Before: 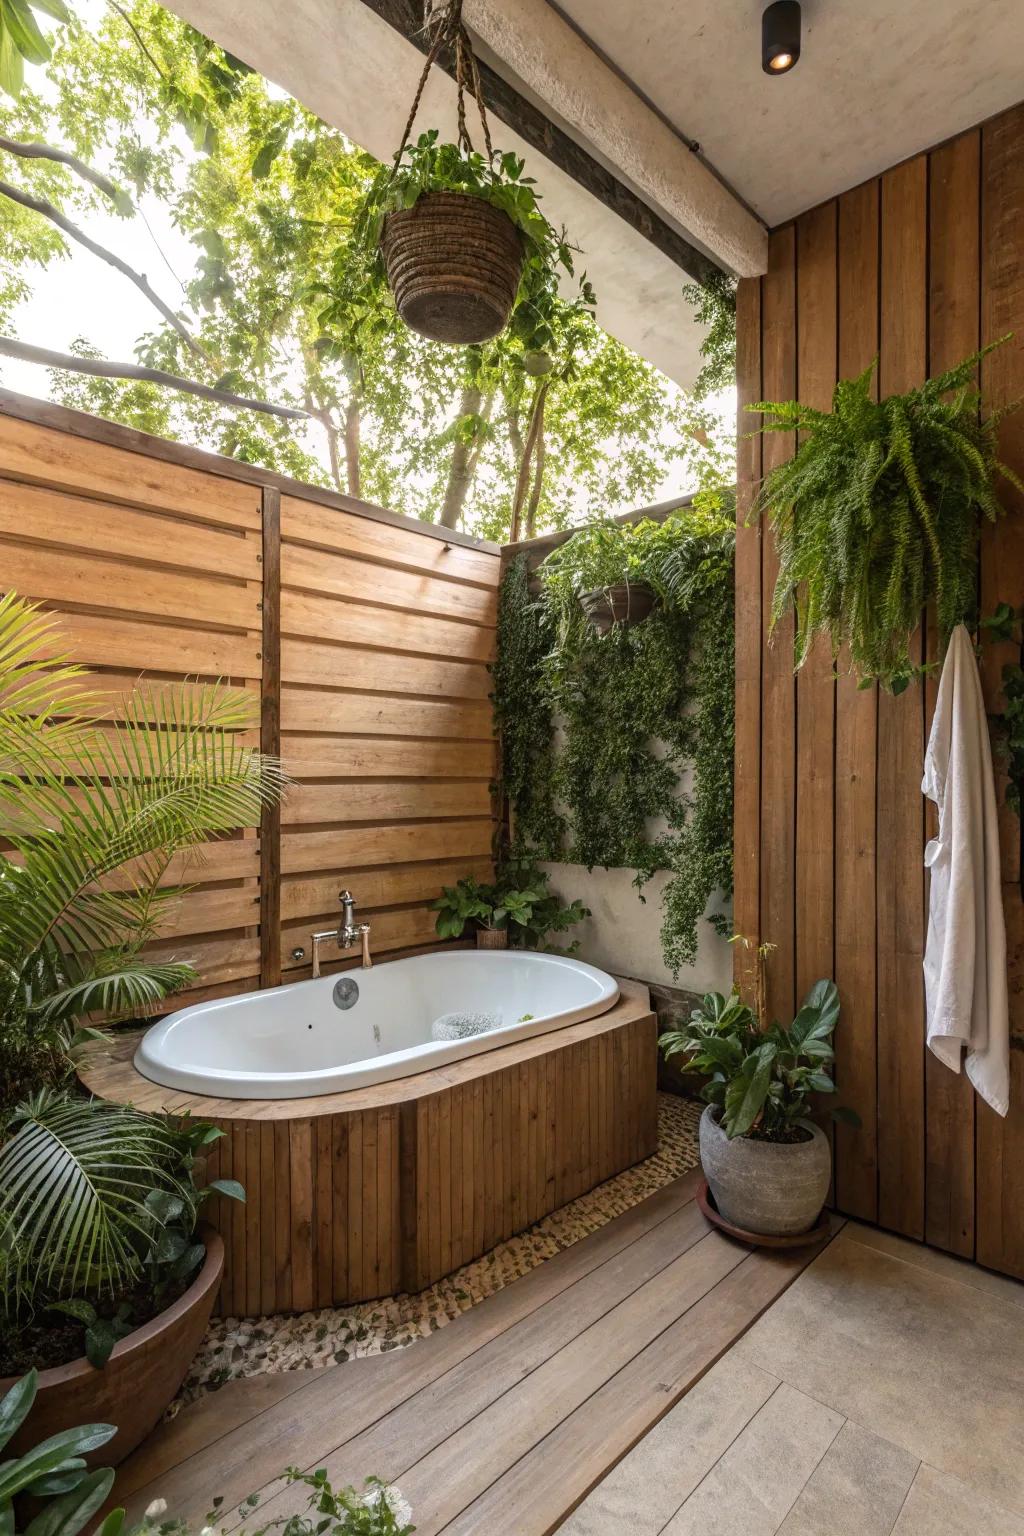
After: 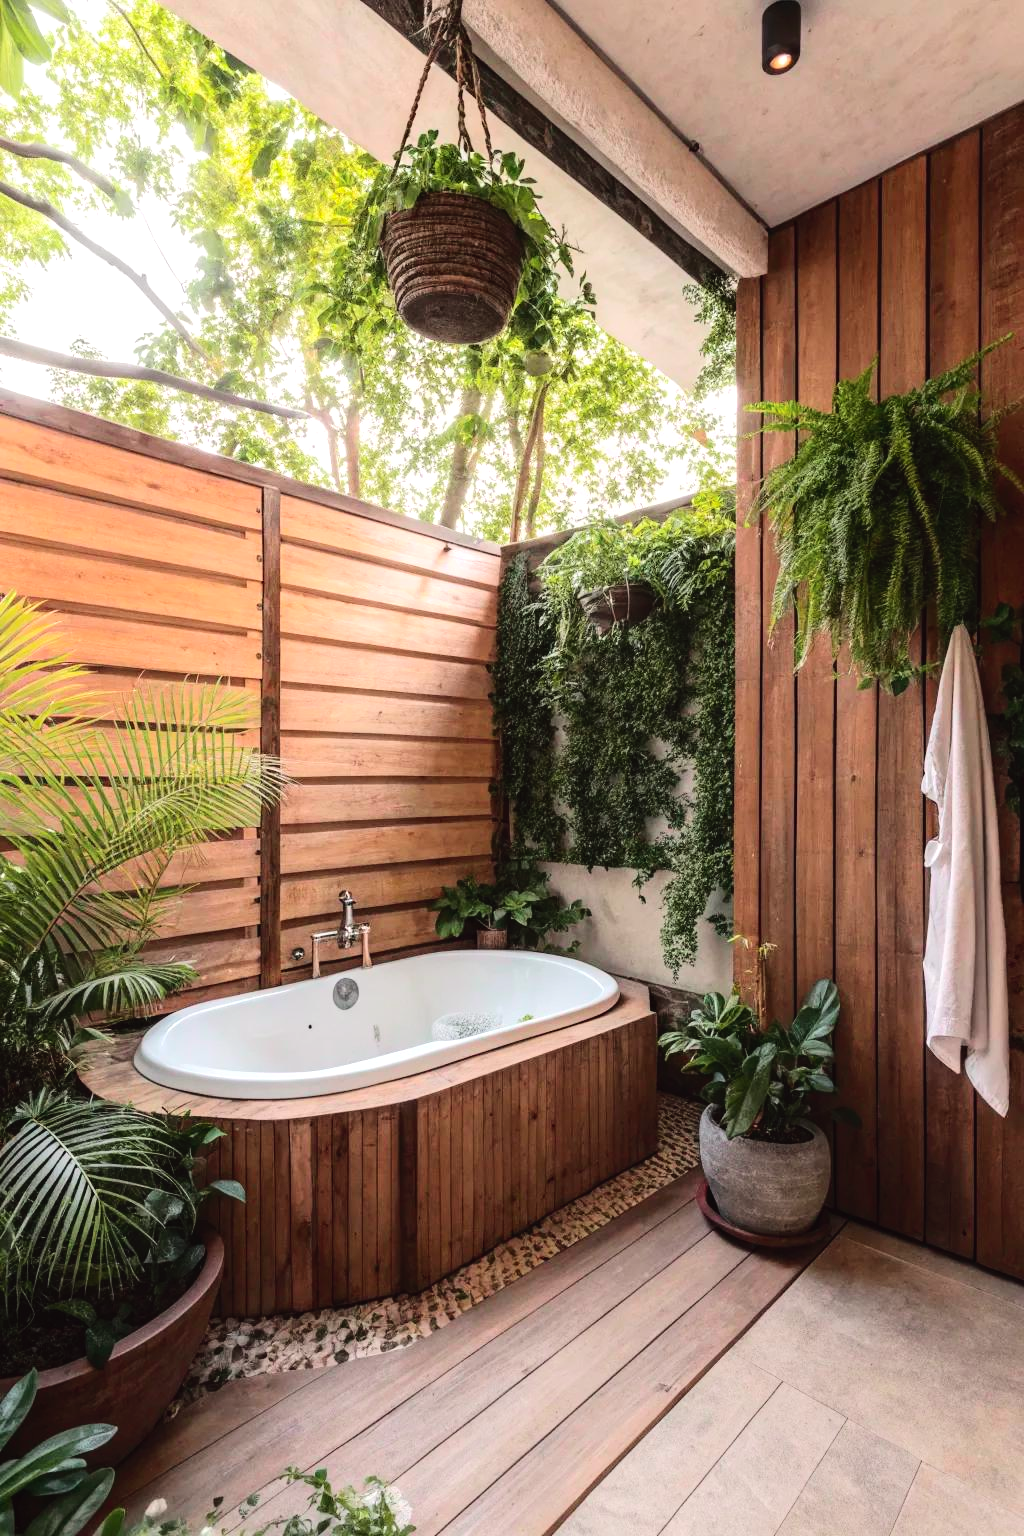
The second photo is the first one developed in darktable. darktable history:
tone equalizer: -8 EV -0.733 EV, -7 EV -0.691 EV, -6 EV -0.618 EV, -5 EV -0.408 EV, -3 EV 0.399 EV, -2 EV 0.6 EV, -1 EV 0.681 EV, +0 EV 0.728 EV, mask exposure compensation -0.501 EV
tone curve: curves: ch0 [(0, 0.023) (0.184, 0.168) (0.491, 0.519) (0.748, 0.765) (1, 0.919)]; ch1 [(0, 0) (0.179, 0.173) (0.322, 0.32) (0.424, 0.424) (0.496, 0.501) (0.563, 0.586) (0.761, 0.803) (1, 1)]; ch2 [(0, 0) (0.434, 0.447) (0.483, 0.487) (0.557, 0.541) (0.697, 0.68) (1, 1)], color space Lab, independent channels, preserve colors none
color correction: highlights b* -0.052, saturation 1.06
